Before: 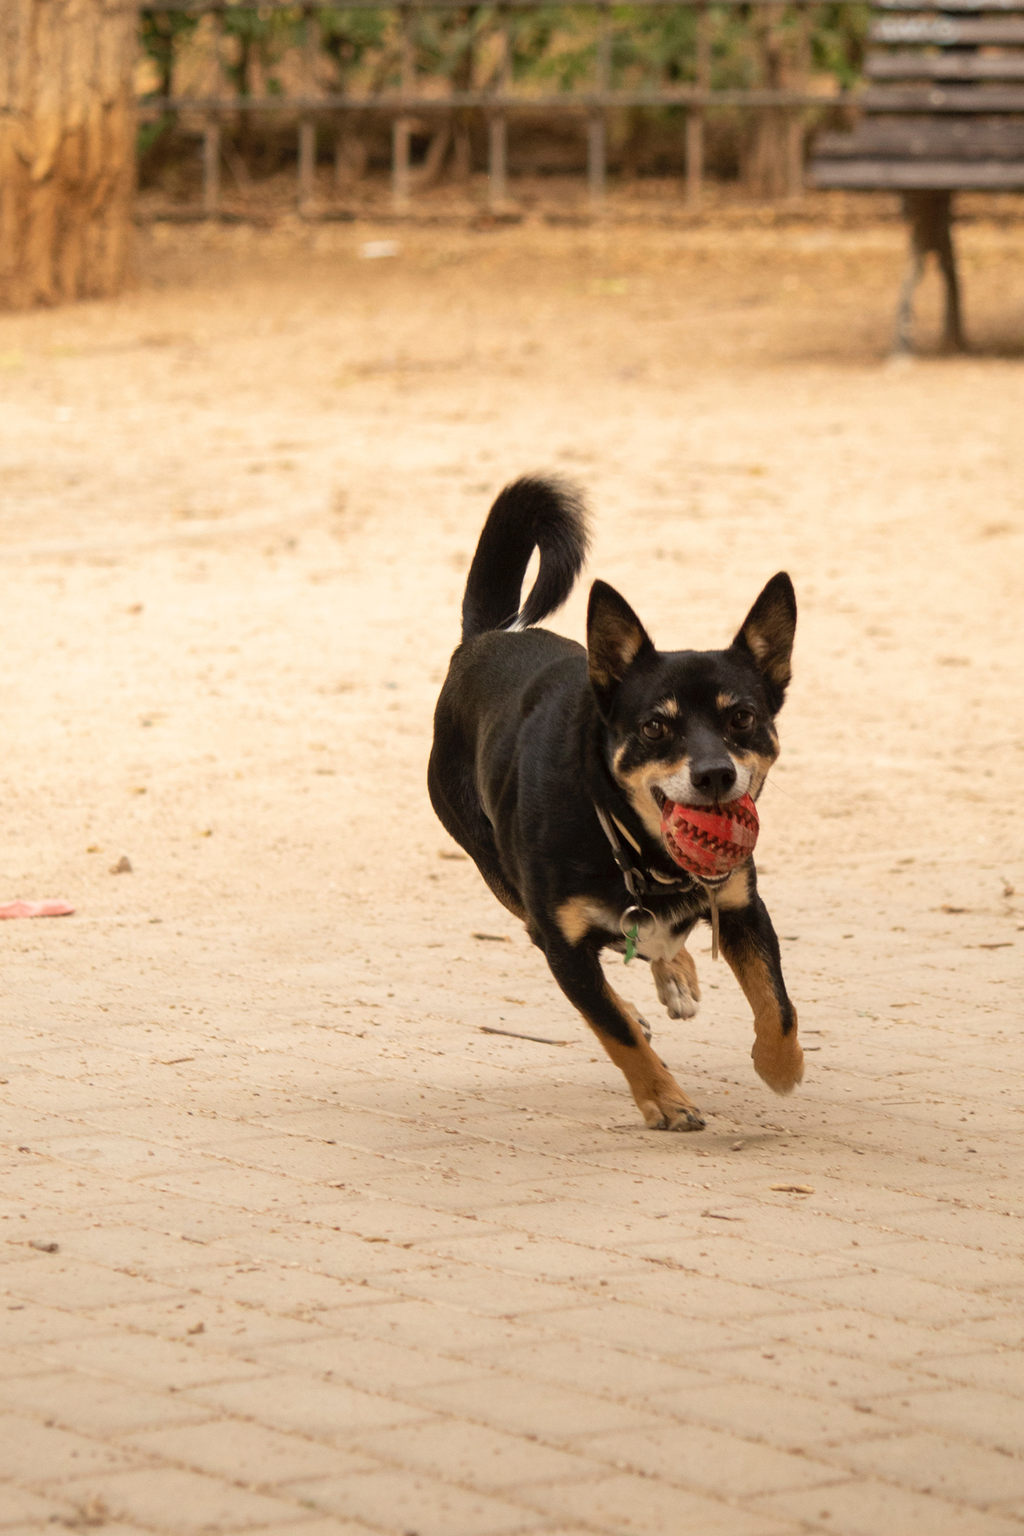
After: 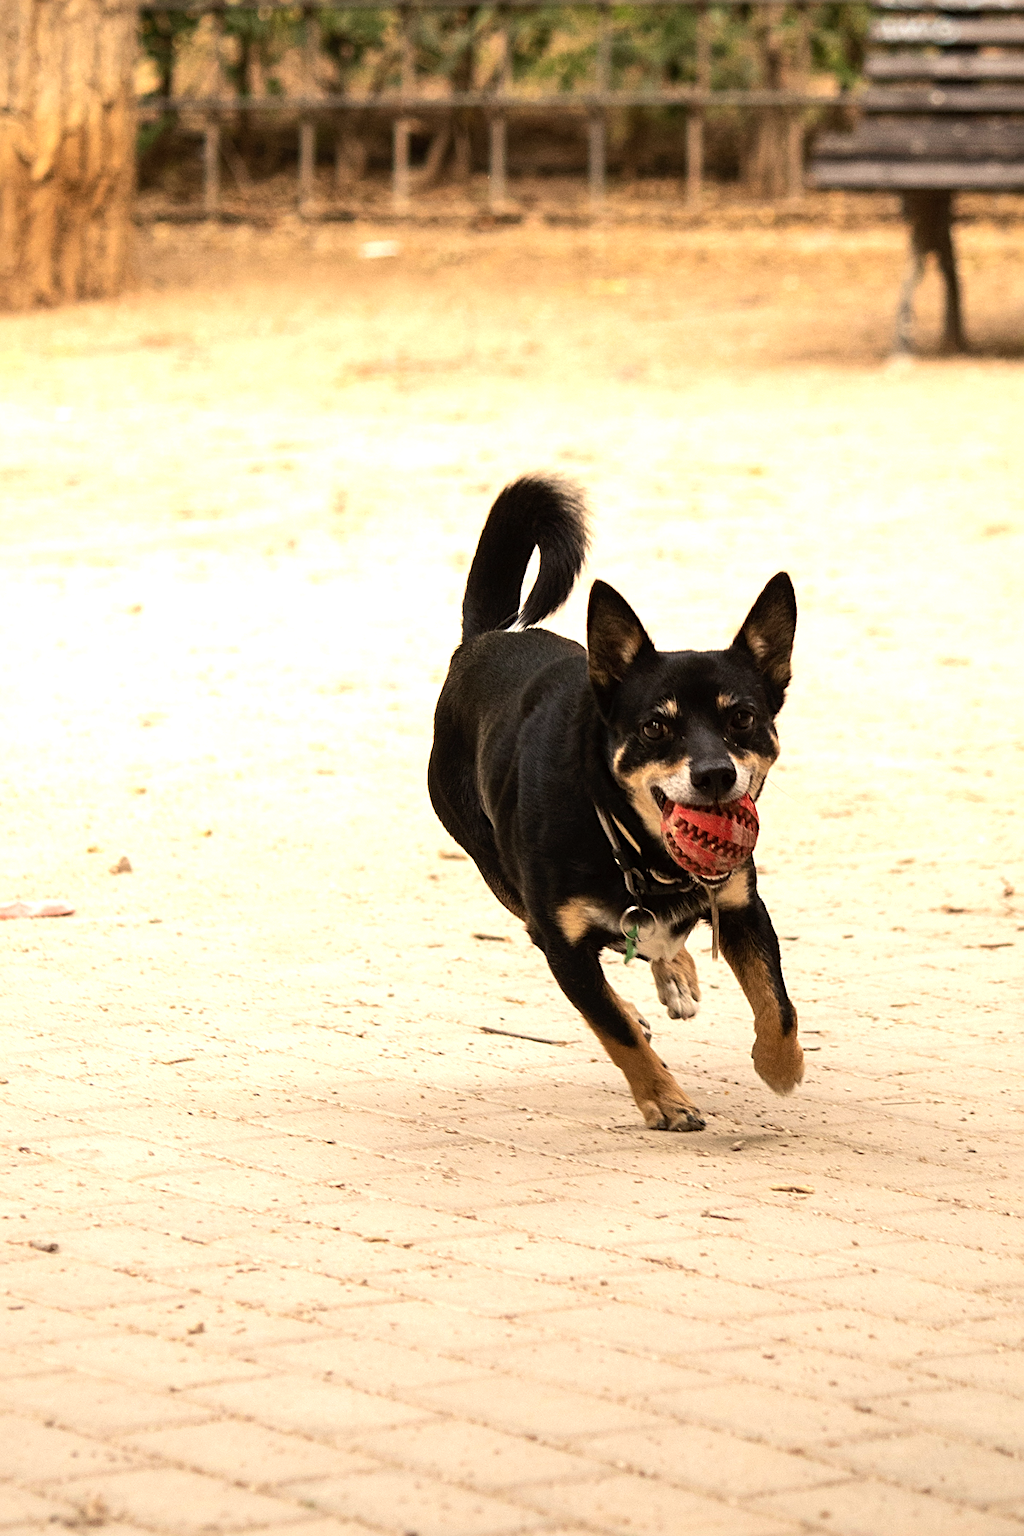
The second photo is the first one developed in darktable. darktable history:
sharpen: on, module defaults
white balance: emerald 1
tone equalizer: -8 EV -0.75 EV, -7 EV -0.7 EV, -6 EV -0.6 EV, -5 EV -0.4 EV, -3 EV 0.4 EV, -2 EV 0.6 EV, -1 EV 0.7 EV, +0 EV 0.75 EV, edges refinement/feathering 500, mask exposure compensation -1.57 EV, preserve details no
